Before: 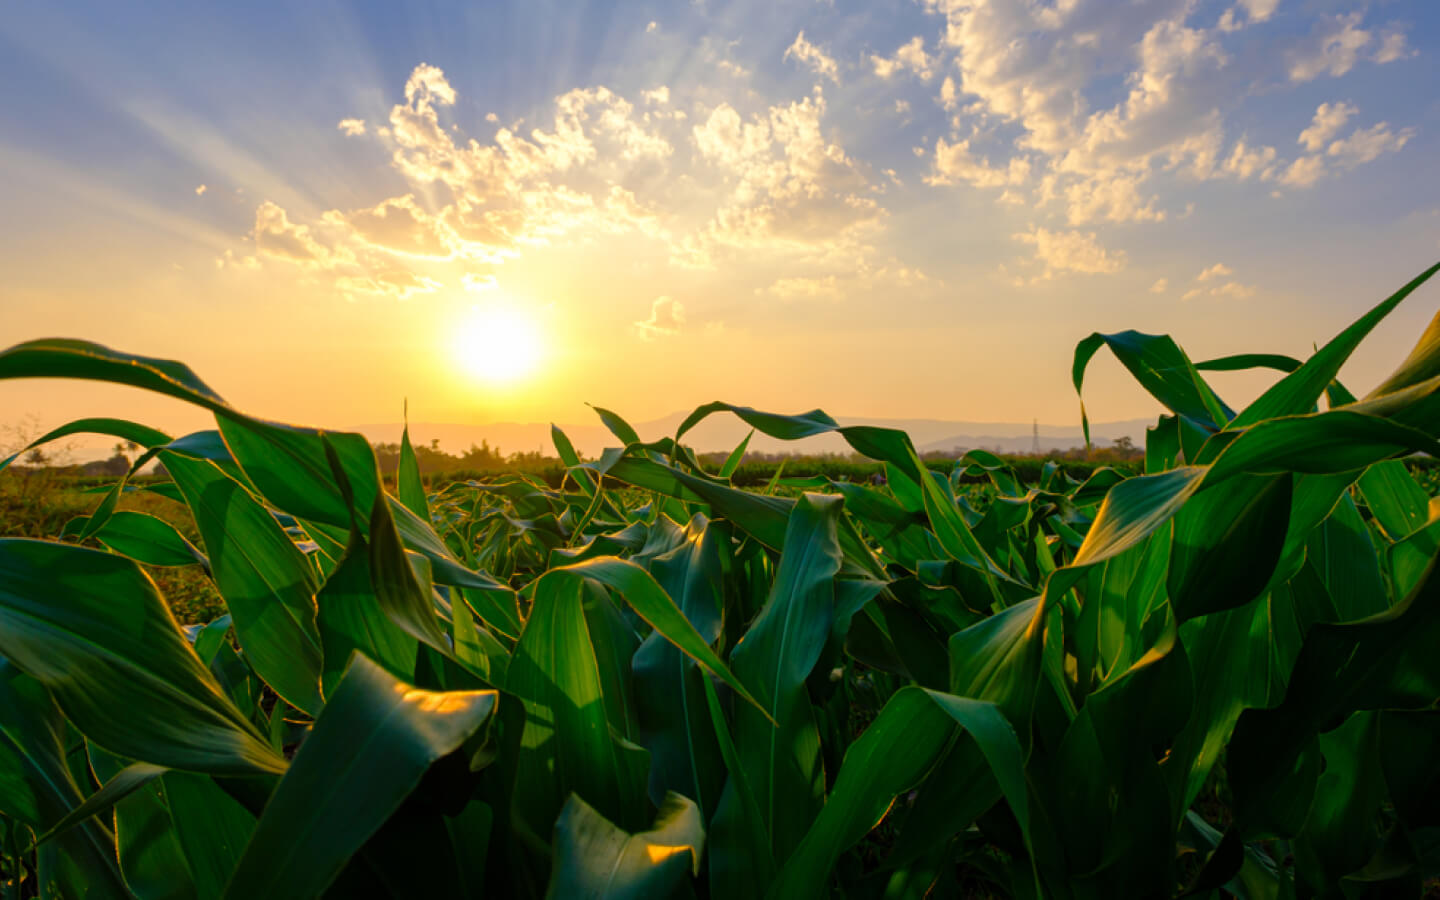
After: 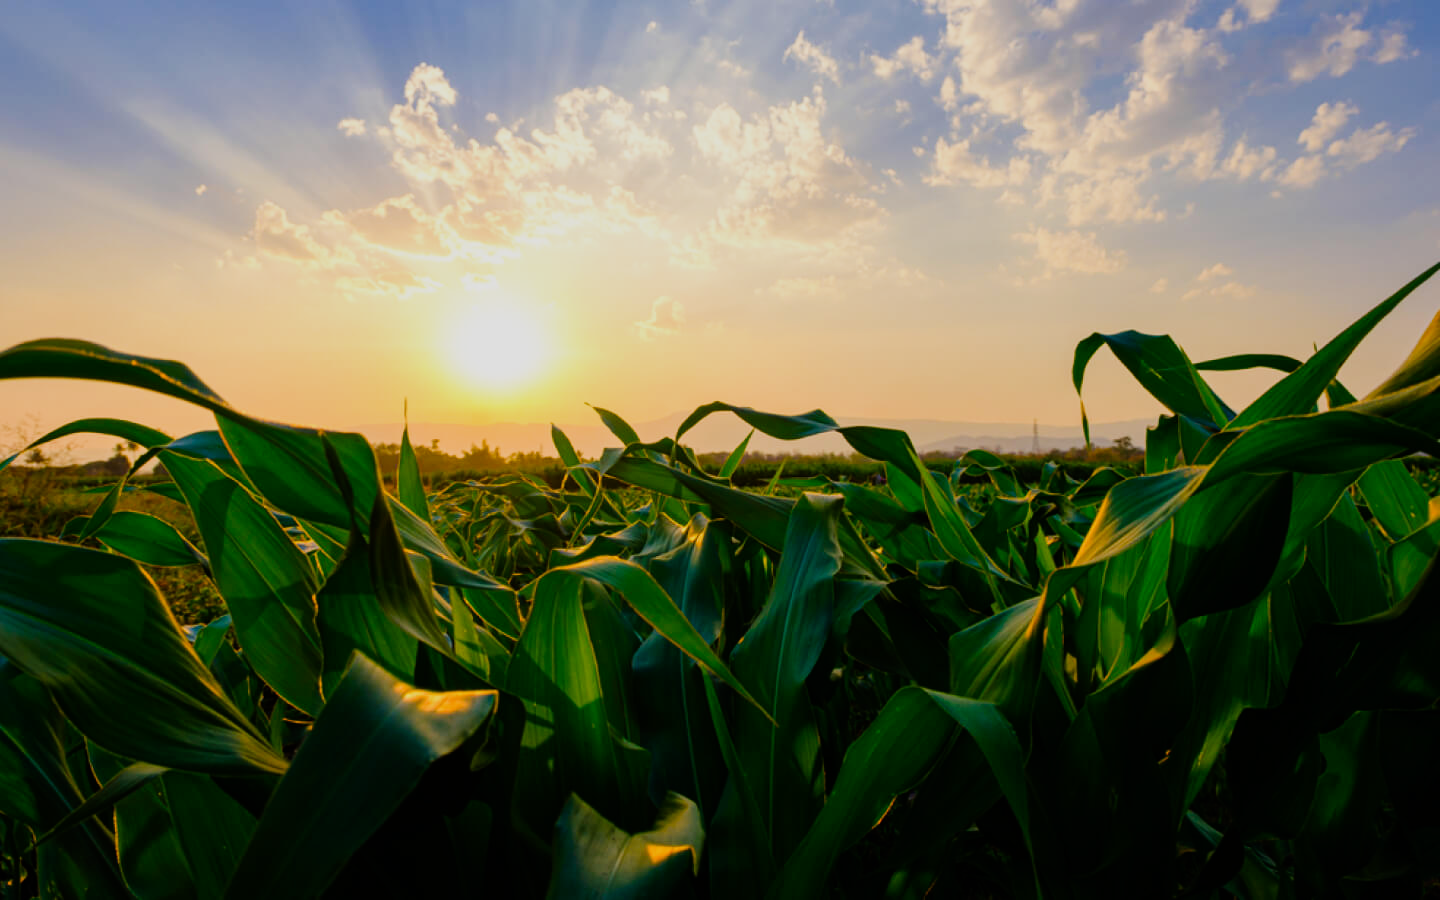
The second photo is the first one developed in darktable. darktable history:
sigmoid: on, module defaults
